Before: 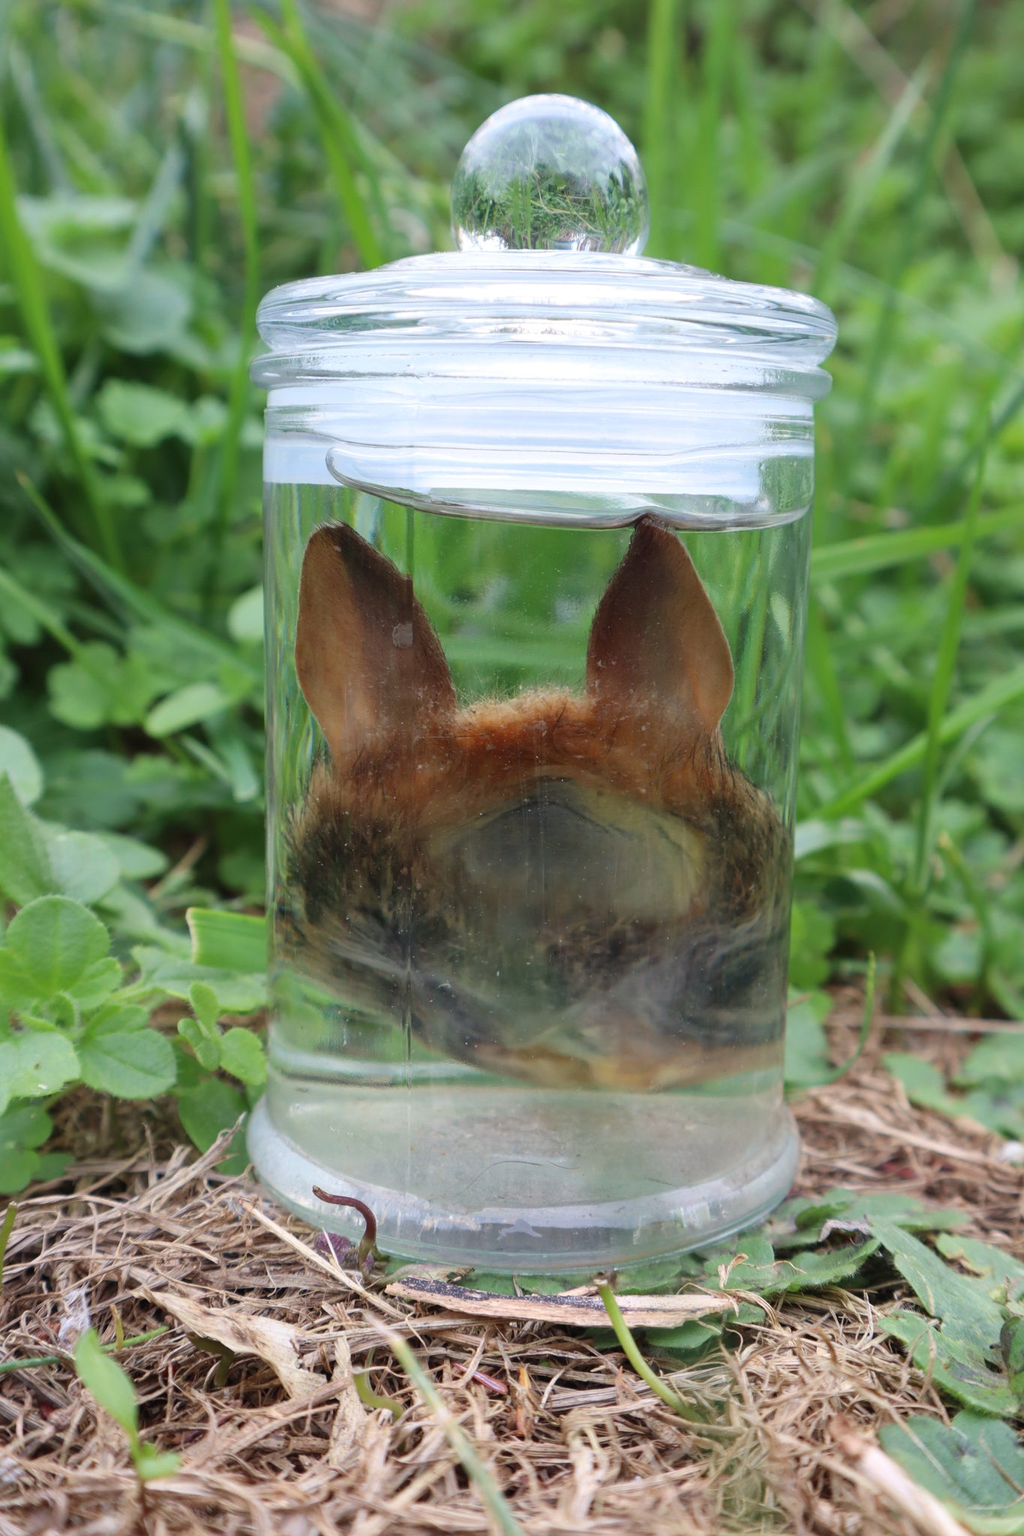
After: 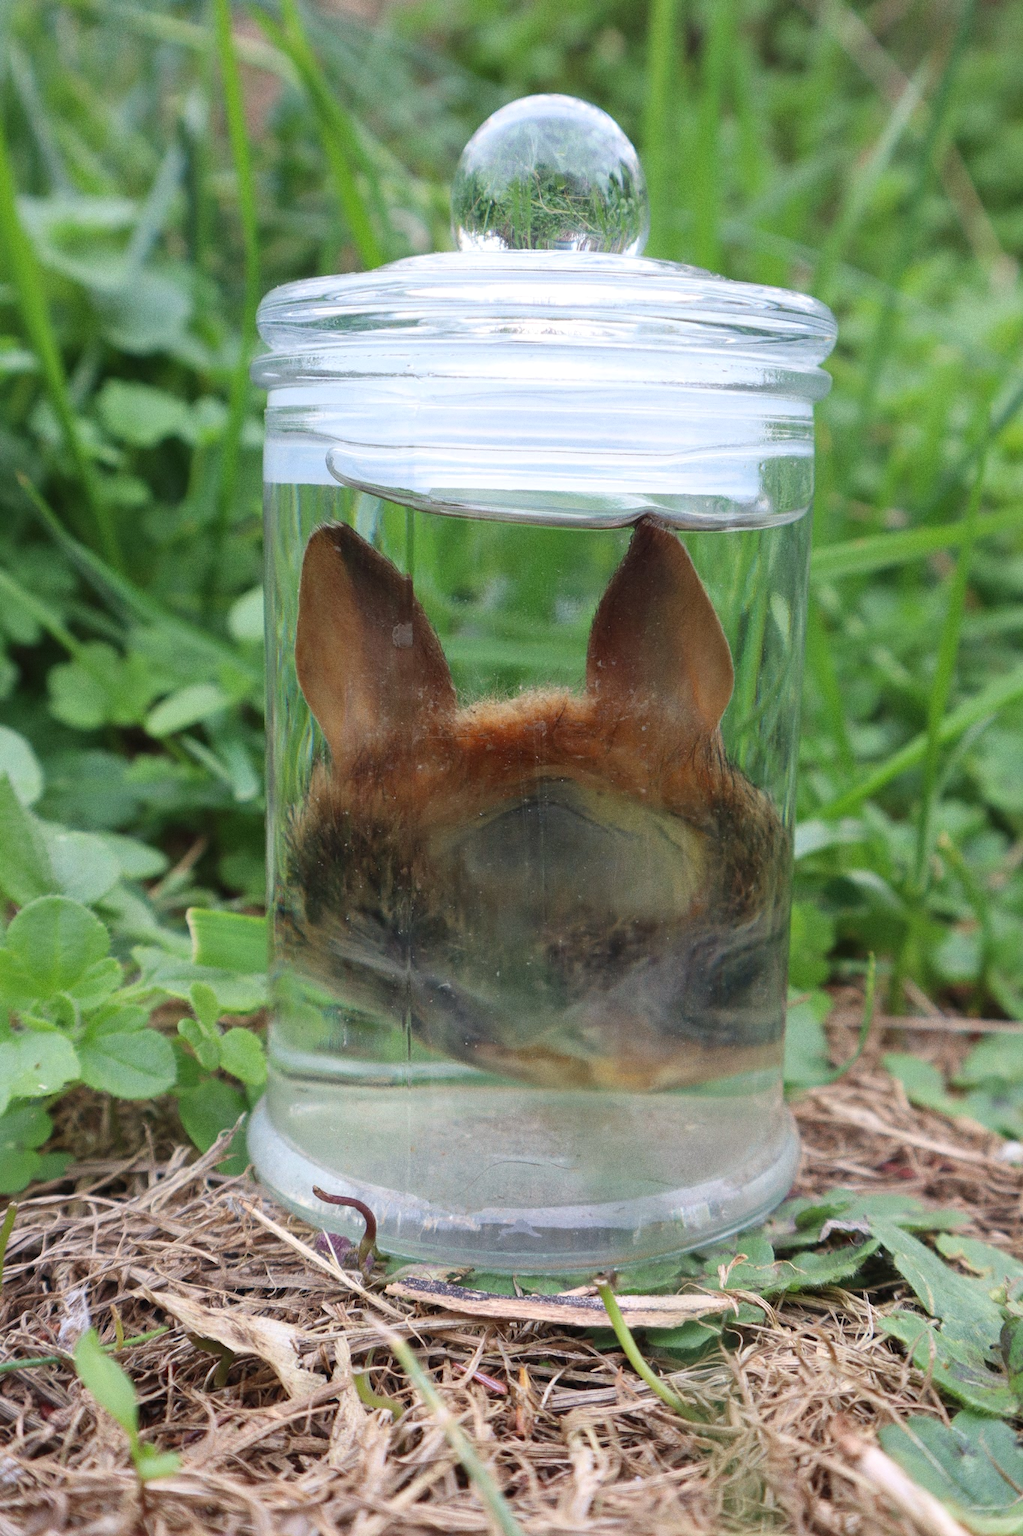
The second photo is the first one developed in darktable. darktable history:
exposure: exposure 0.02 EV, compensate highlight preservation false
grain: coarseness 0.09 ISO
